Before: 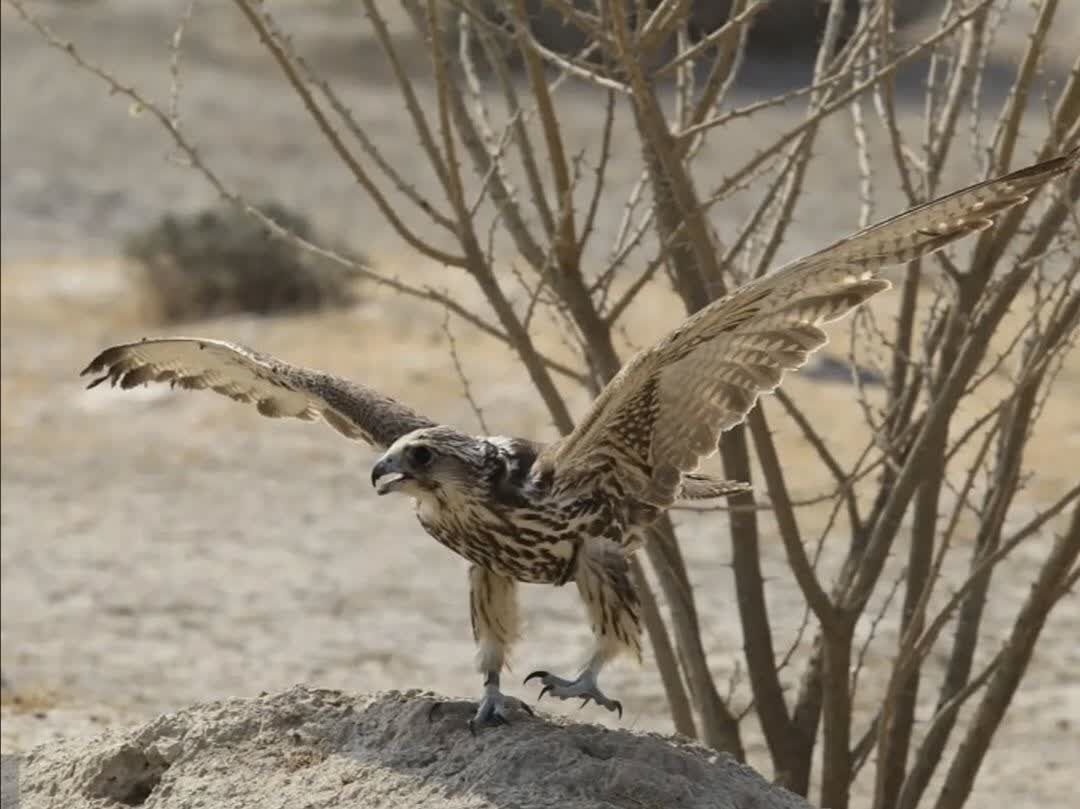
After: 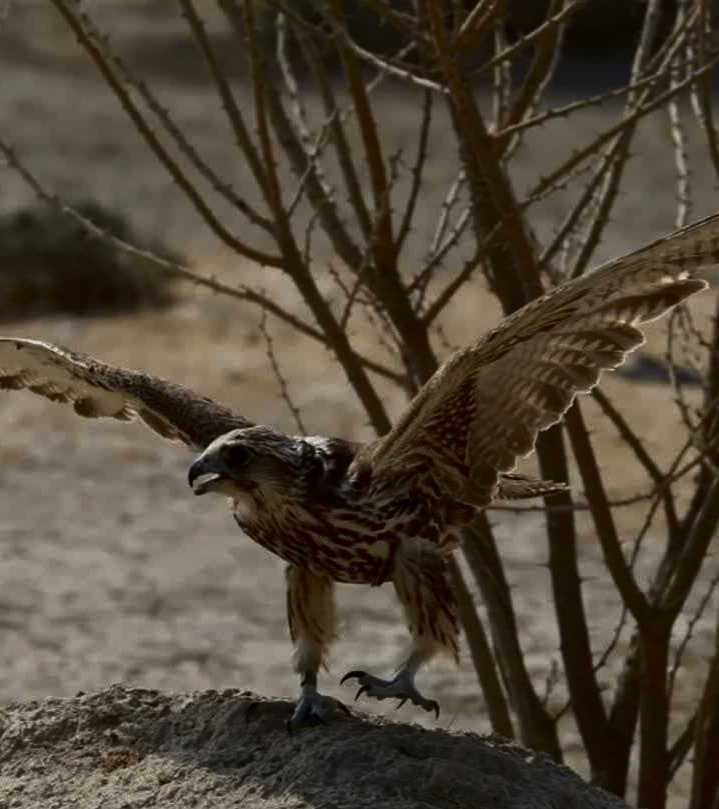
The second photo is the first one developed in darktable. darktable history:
contrast brightness saturation: brightness -0.529
crop: left 17.029%, right 16.369%
